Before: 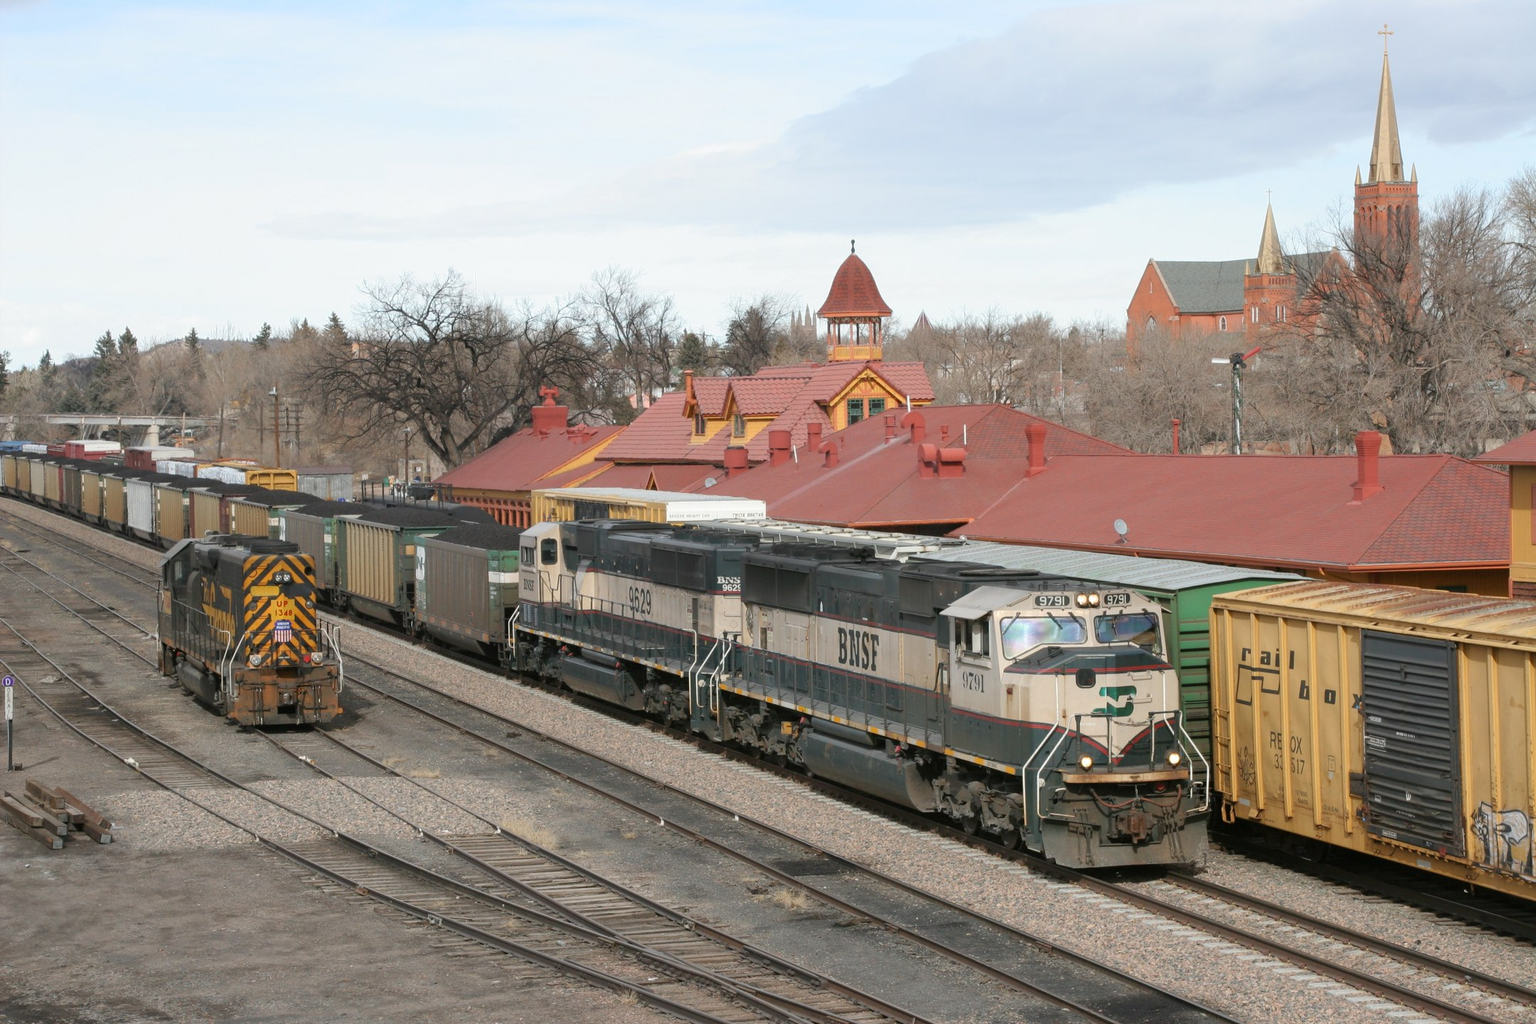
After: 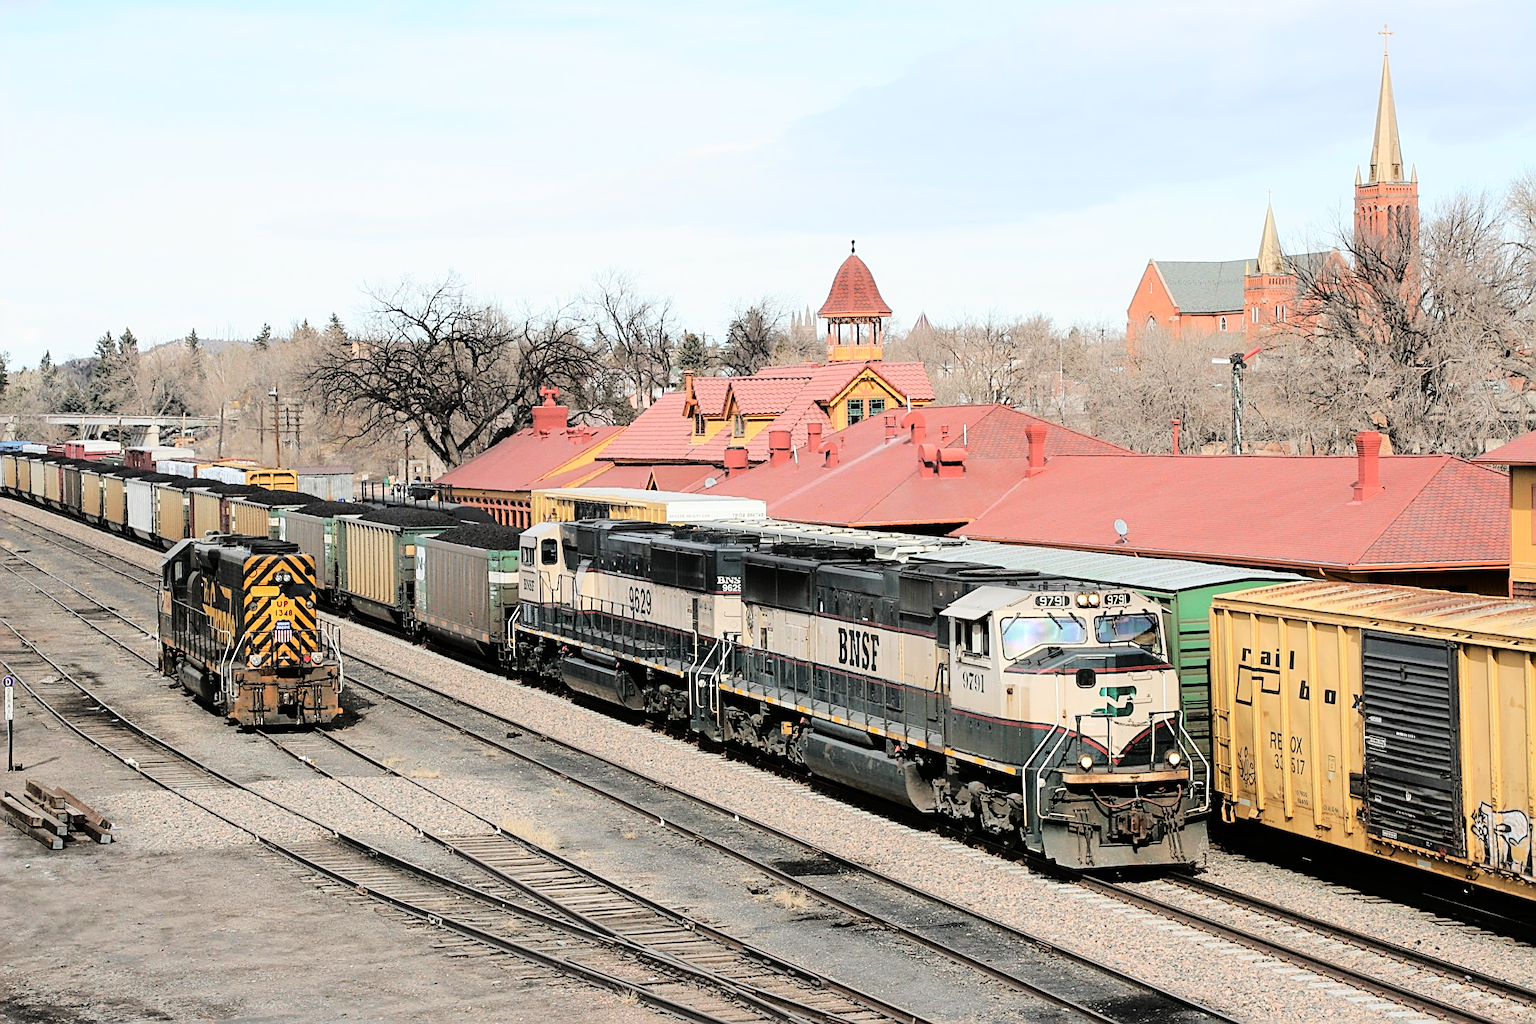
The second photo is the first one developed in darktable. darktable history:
sharpen: amount 0.908
base curve: curves: ch0 [(0, 0) (0.036, 0.01) (0.123, 0.254) (0.258, 0.504) (0.507, 0.748) (1, 1)]
